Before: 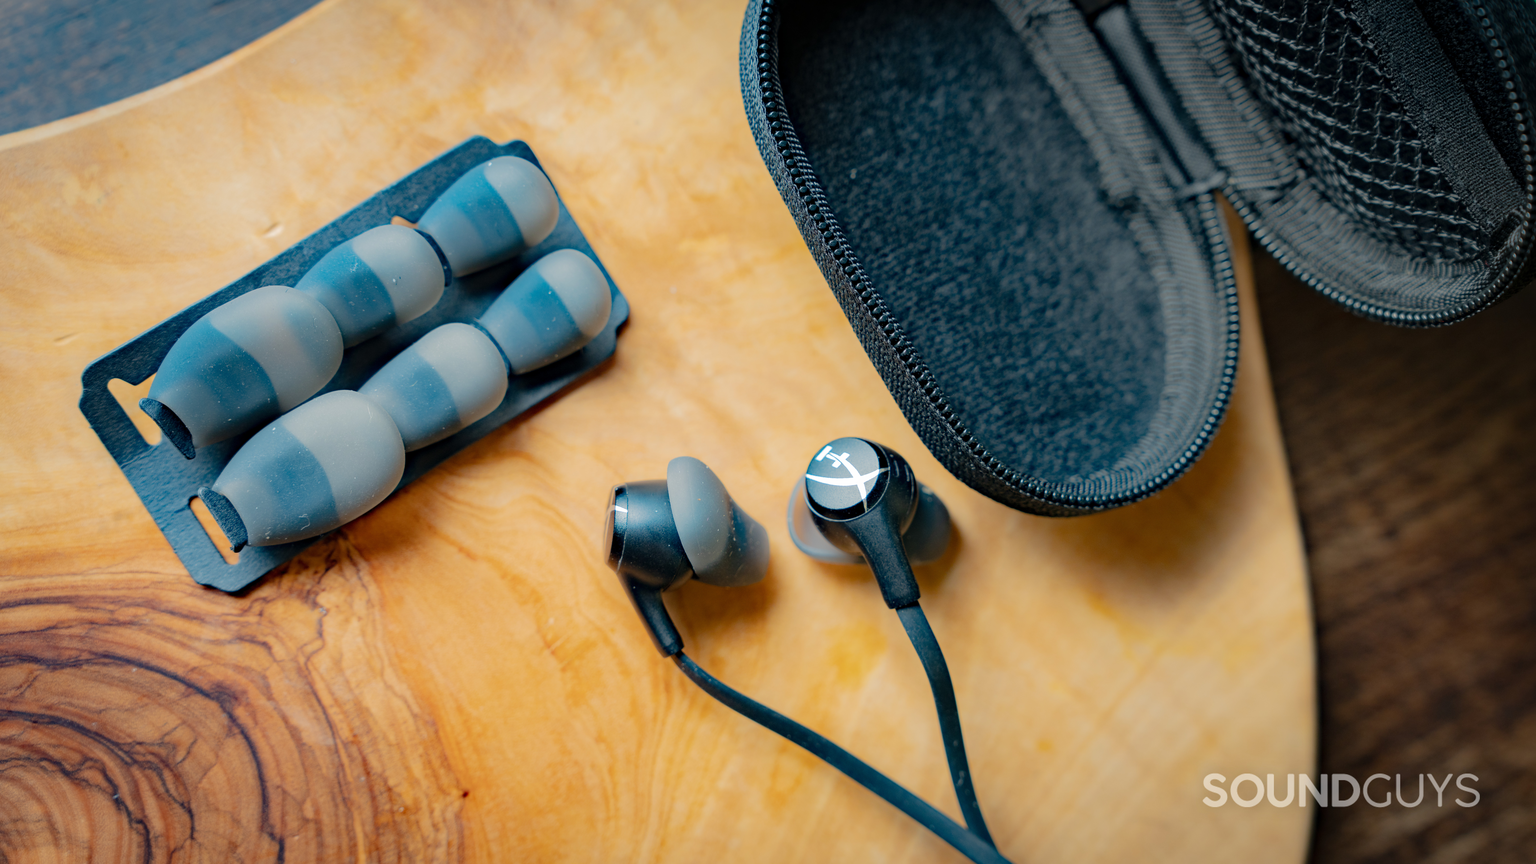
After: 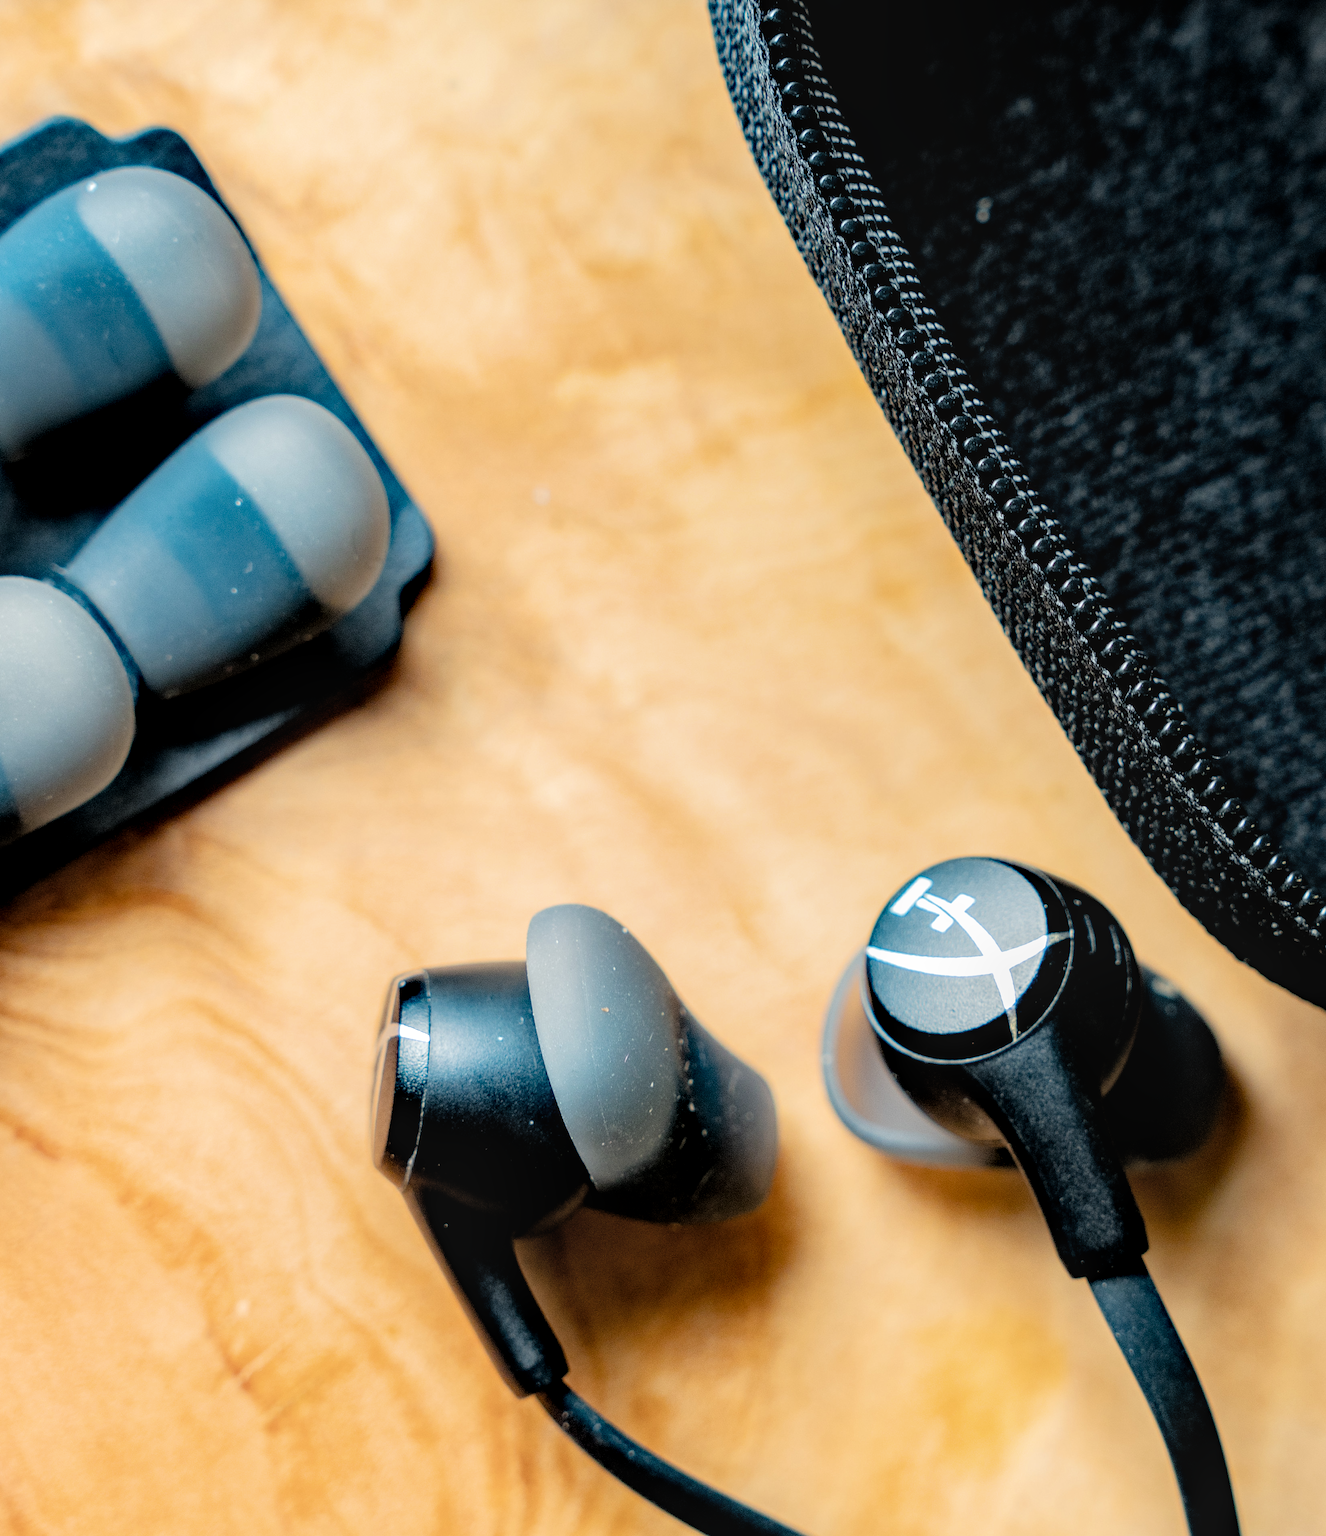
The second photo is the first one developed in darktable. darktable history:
crop and rotate: left 29.476%, top 10.214%, right 35.32%, bottom 17.333%
filmic rgb: black relative exposure -3.57 EV, white relative exposure 2.29 EV, hardness 3.41
local contrast: detail 130%
